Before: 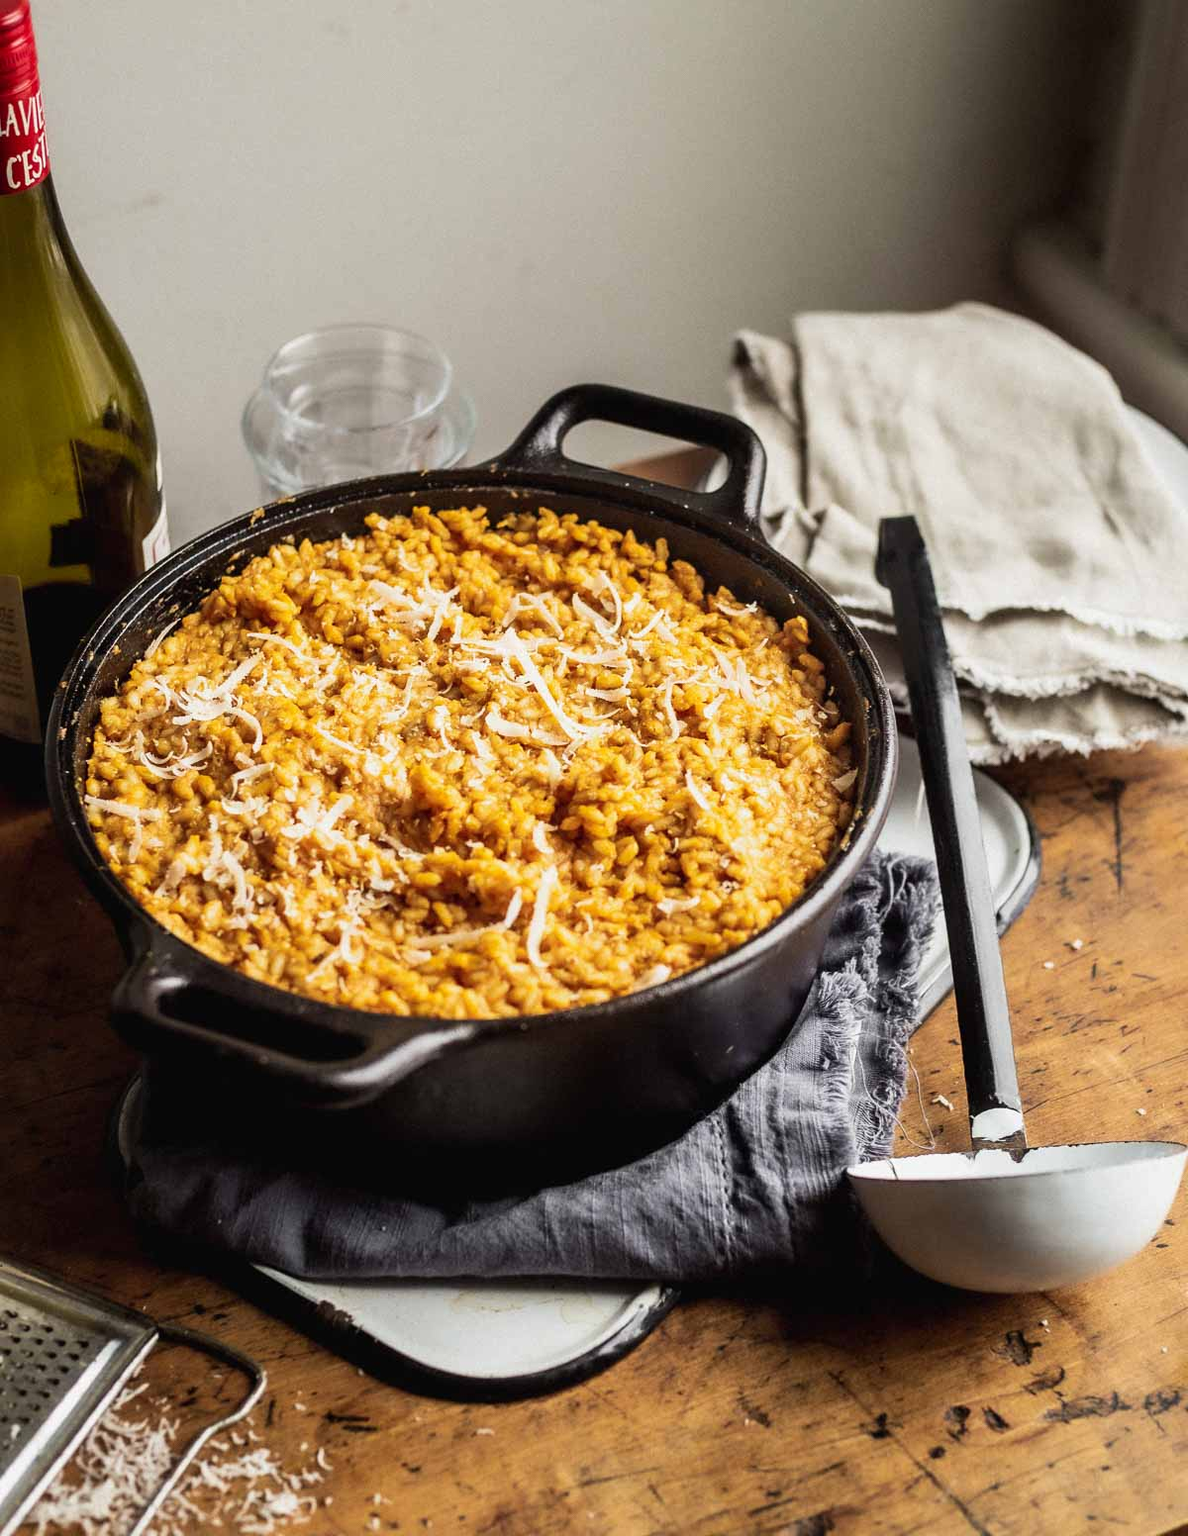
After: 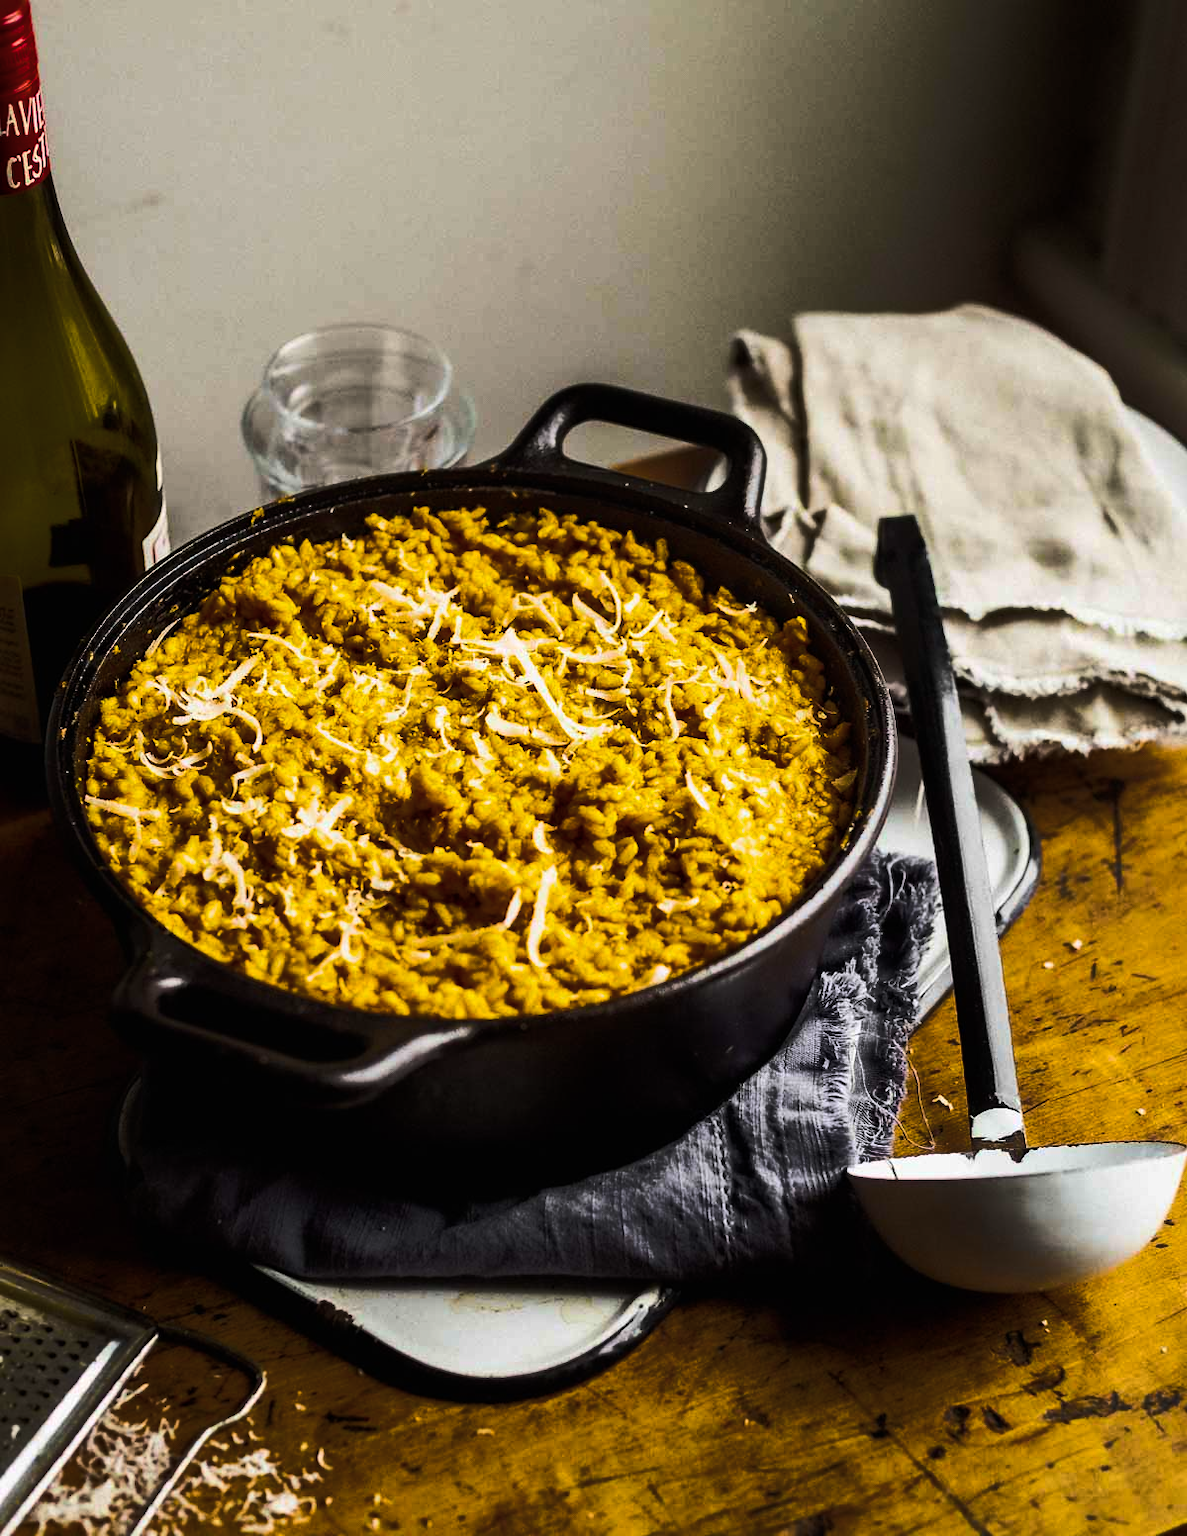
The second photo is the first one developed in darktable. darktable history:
contrast brightness saturation: contrast 0.06, brightness -0.01, saturation -0.23
color balance rgb: linear chroma grading › global chroma 40.15%, perceptual saturation grading › global saturation 60.58%, perceptual saturation grading › highlights 20.44%, perceptual saturation grading › shadows -50.36%, perceptual brilliance grading › highlights 2.19%, perceptual brilliance grading › mid-tones -50.36%, perceptual brilliance grading › shadows -50.36%
